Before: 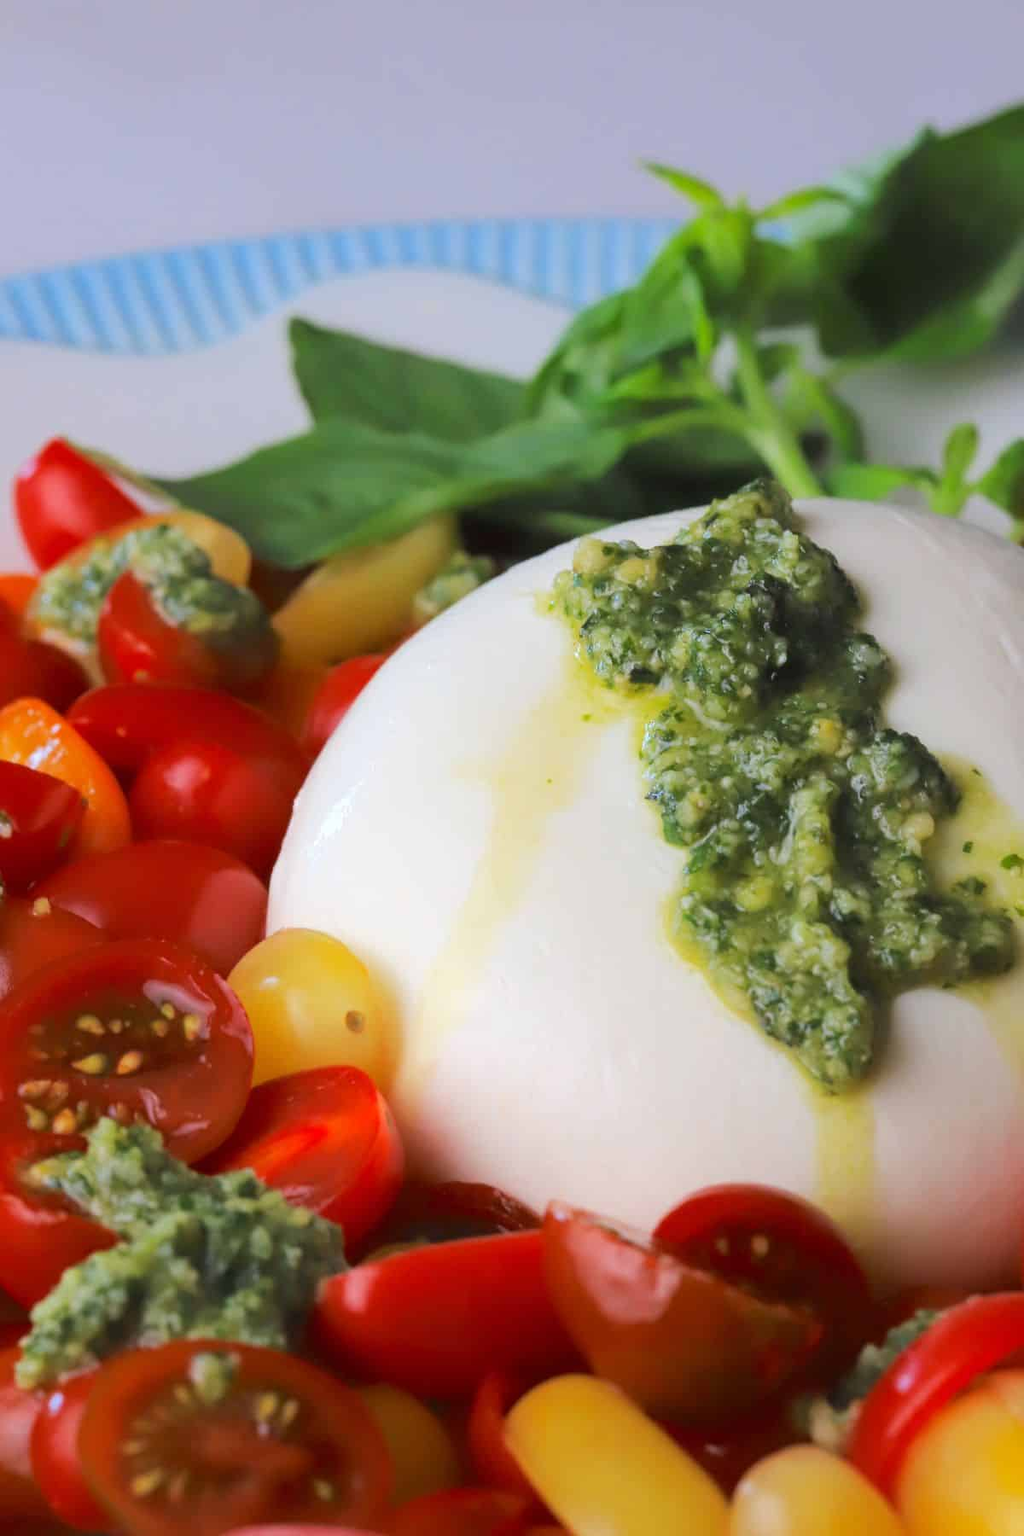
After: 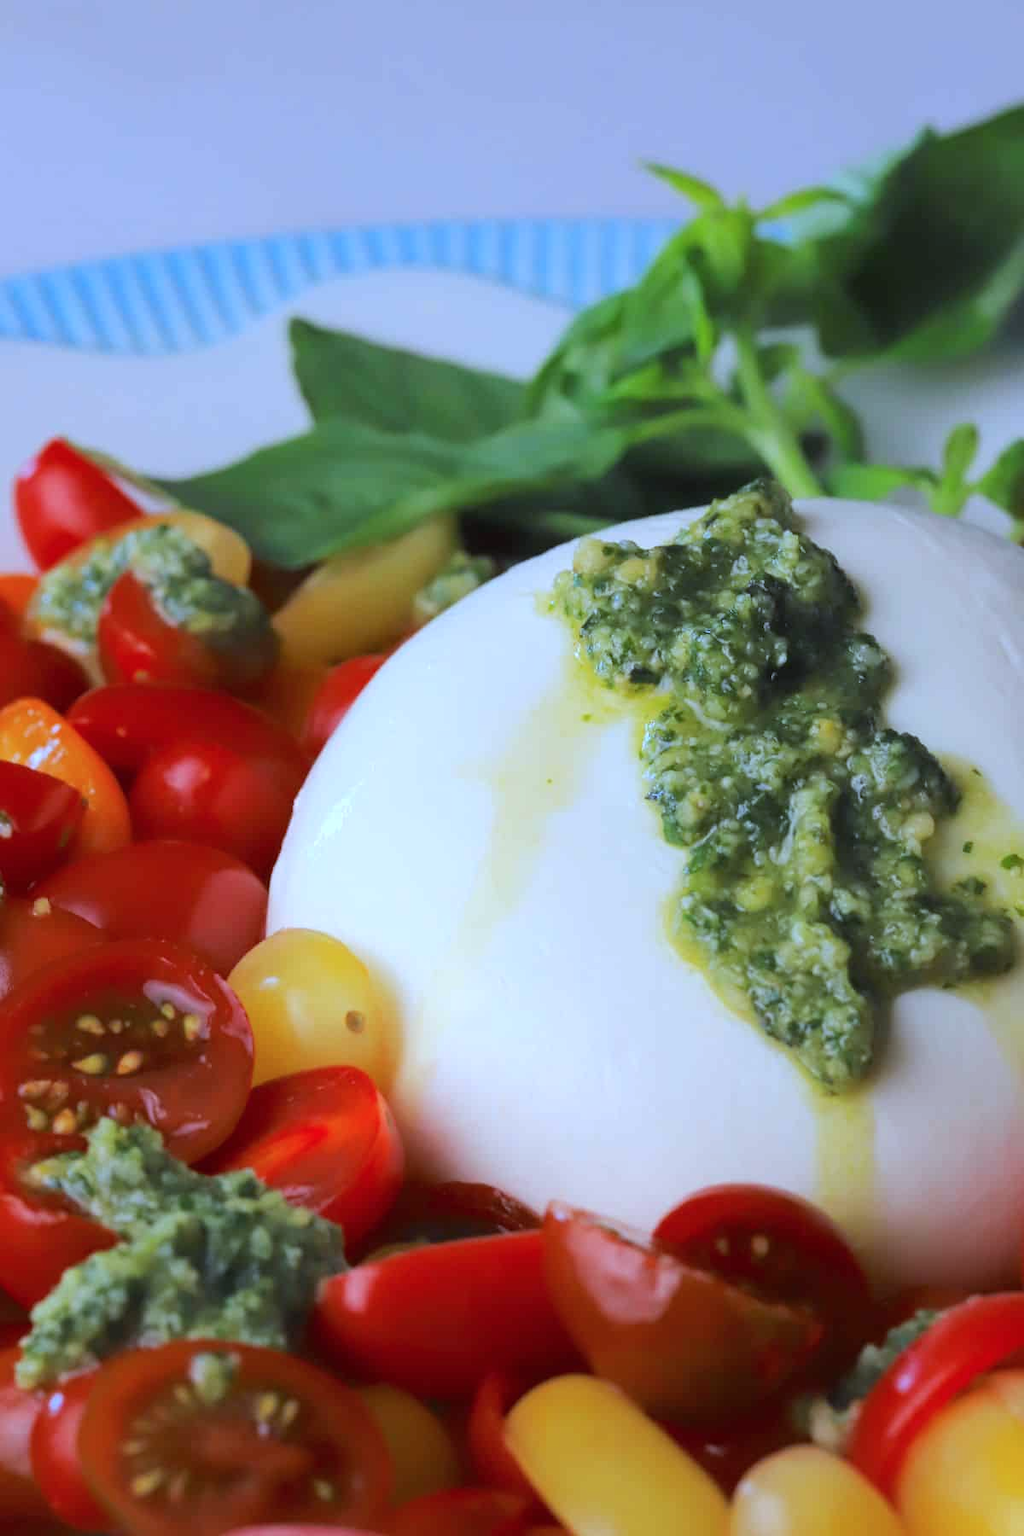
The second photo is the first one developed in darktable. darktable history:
white balance: red 0.924, blue 1.095
color correction: highlights a* -0.772, highlights b* -8.92
